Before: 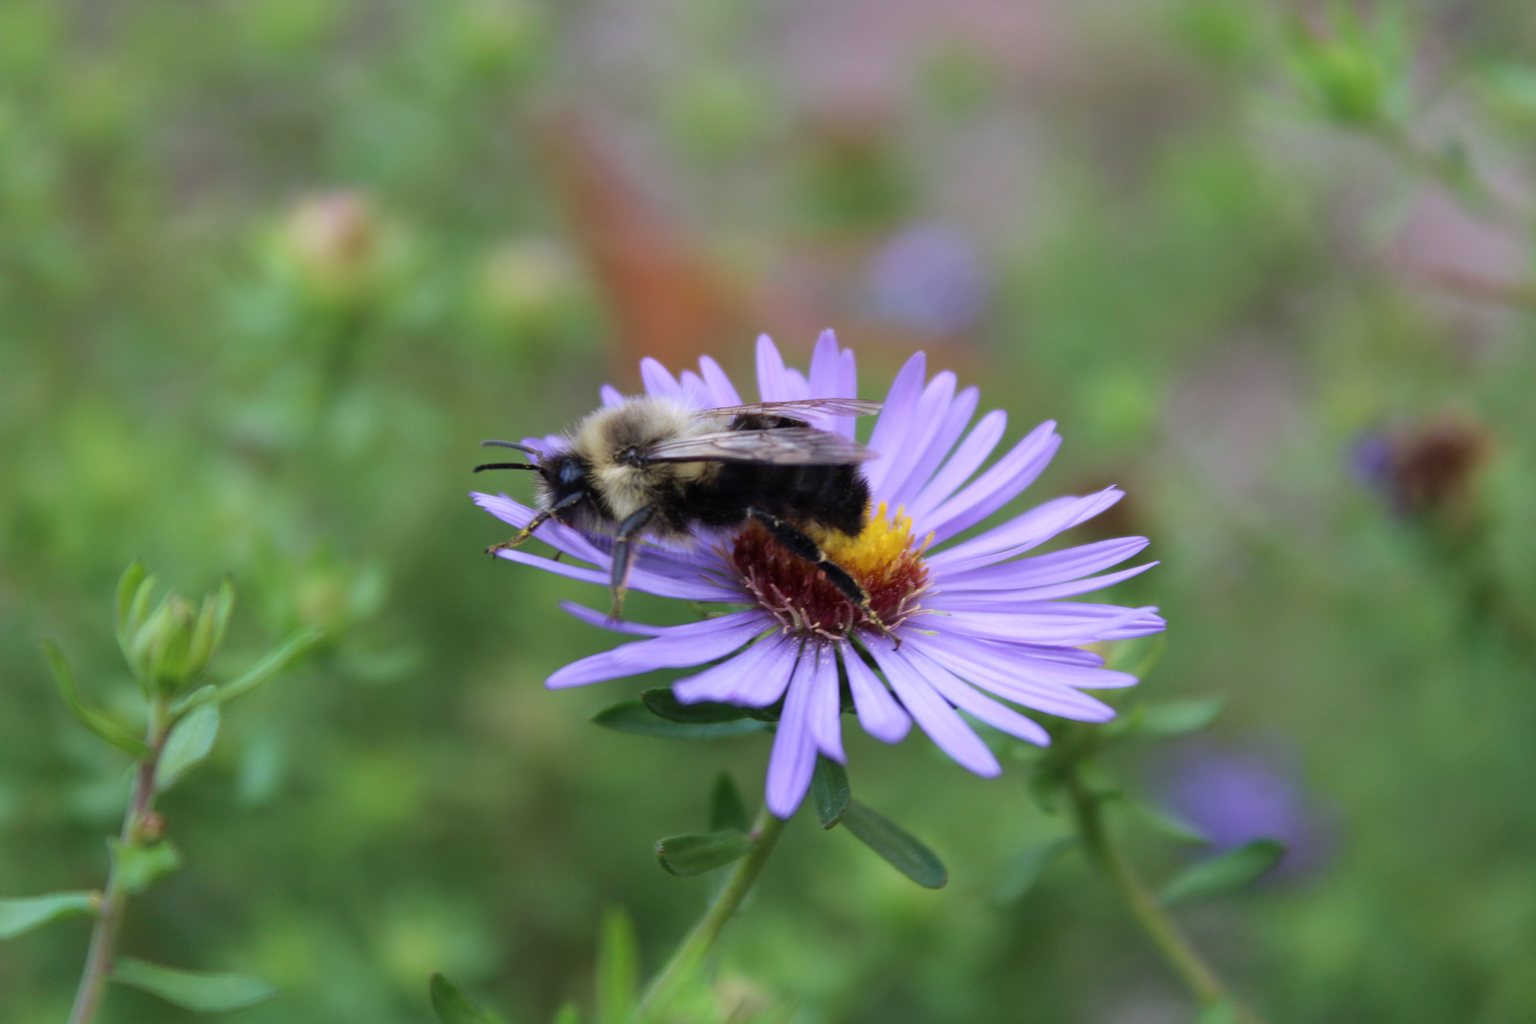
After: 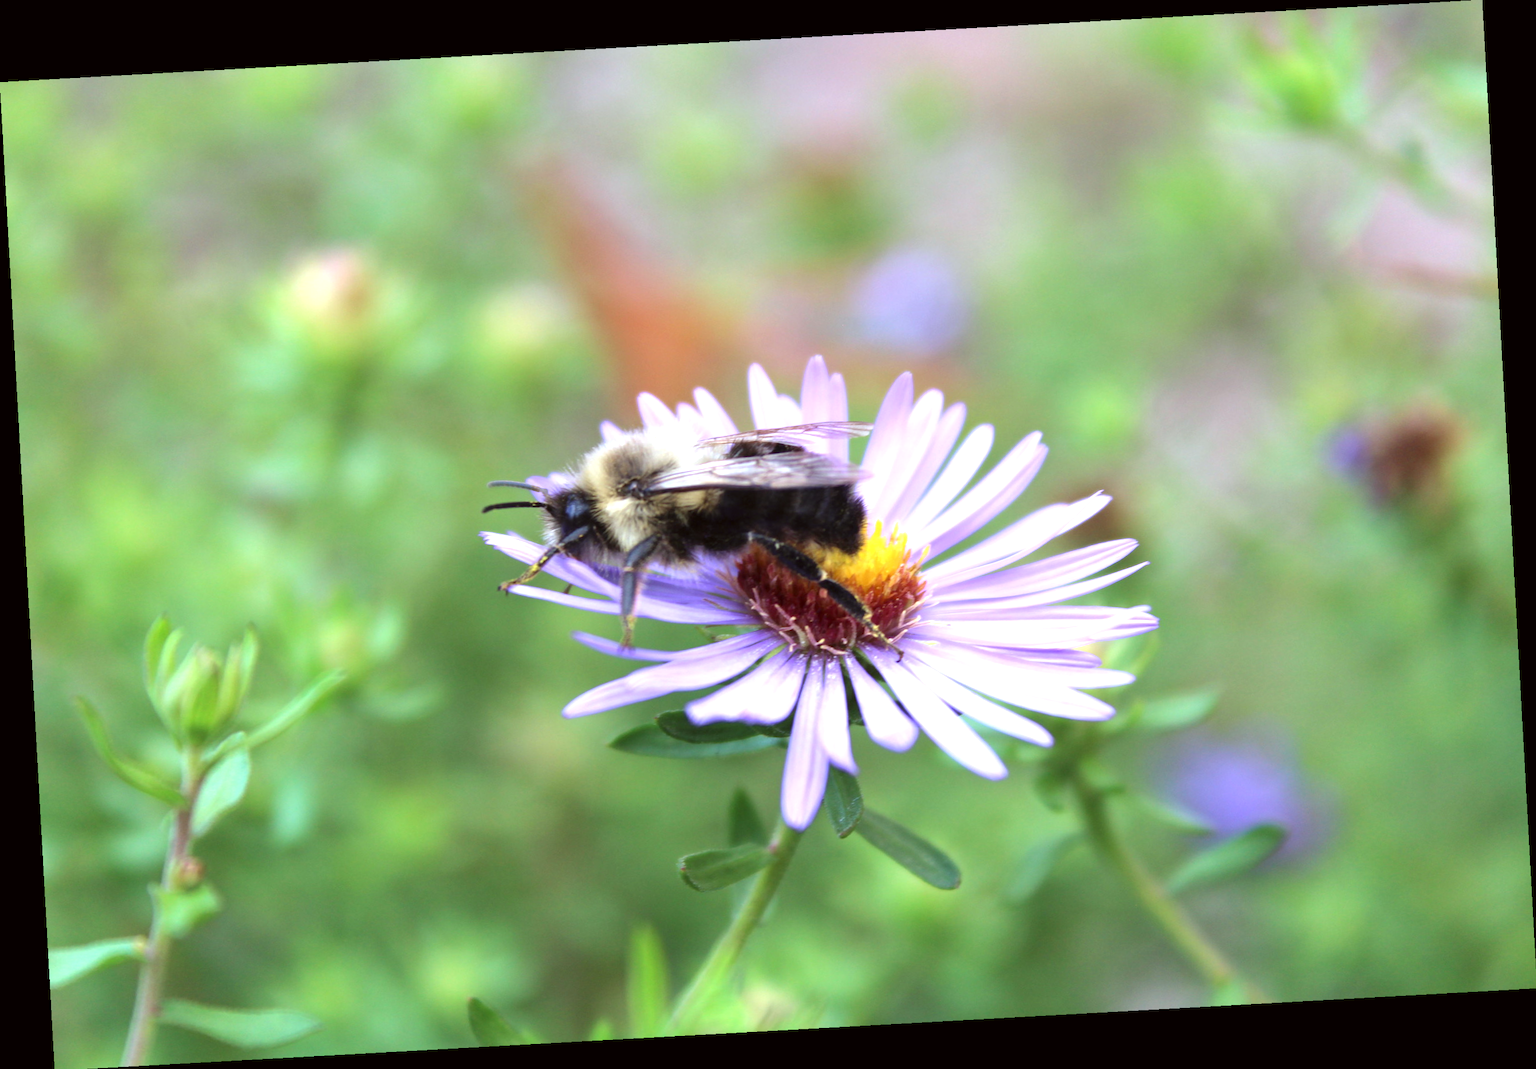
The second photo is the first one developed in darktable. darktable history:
exposure: exposure 1 EV, compensate highlight preservation false
rotate and perspective: rotation -3.18°, automatic cropping off
color correction: highlights a* -2.73, highlights b* -2.09, shadows a* 2.41, shadows b* 2.73
levels: levels [0, 0.48, 0.961]
